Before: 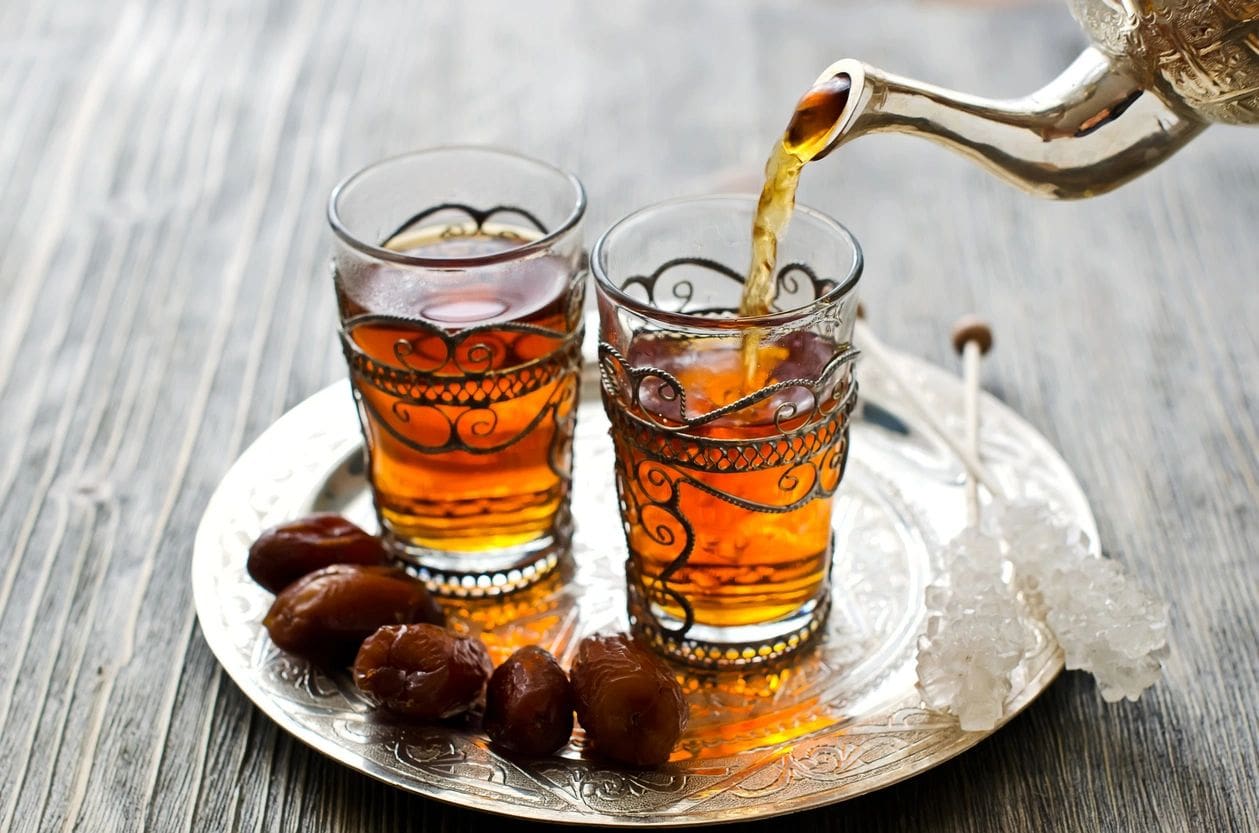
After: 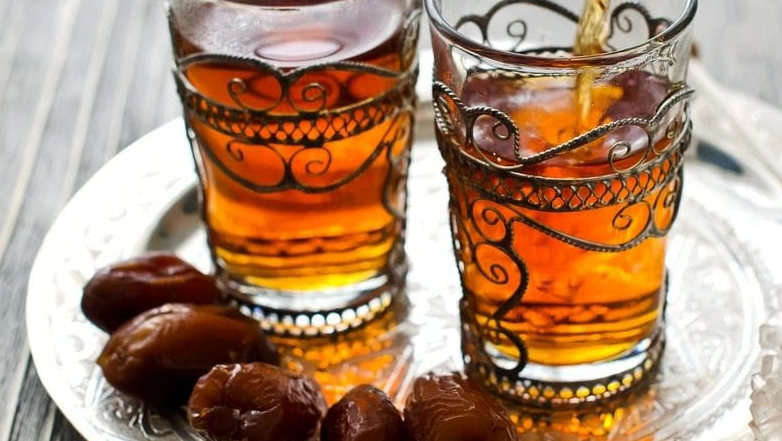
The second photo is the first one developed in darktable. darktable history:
crop: left 13.233%, top 31.442%, right 24.619%, bottom 15.535%
